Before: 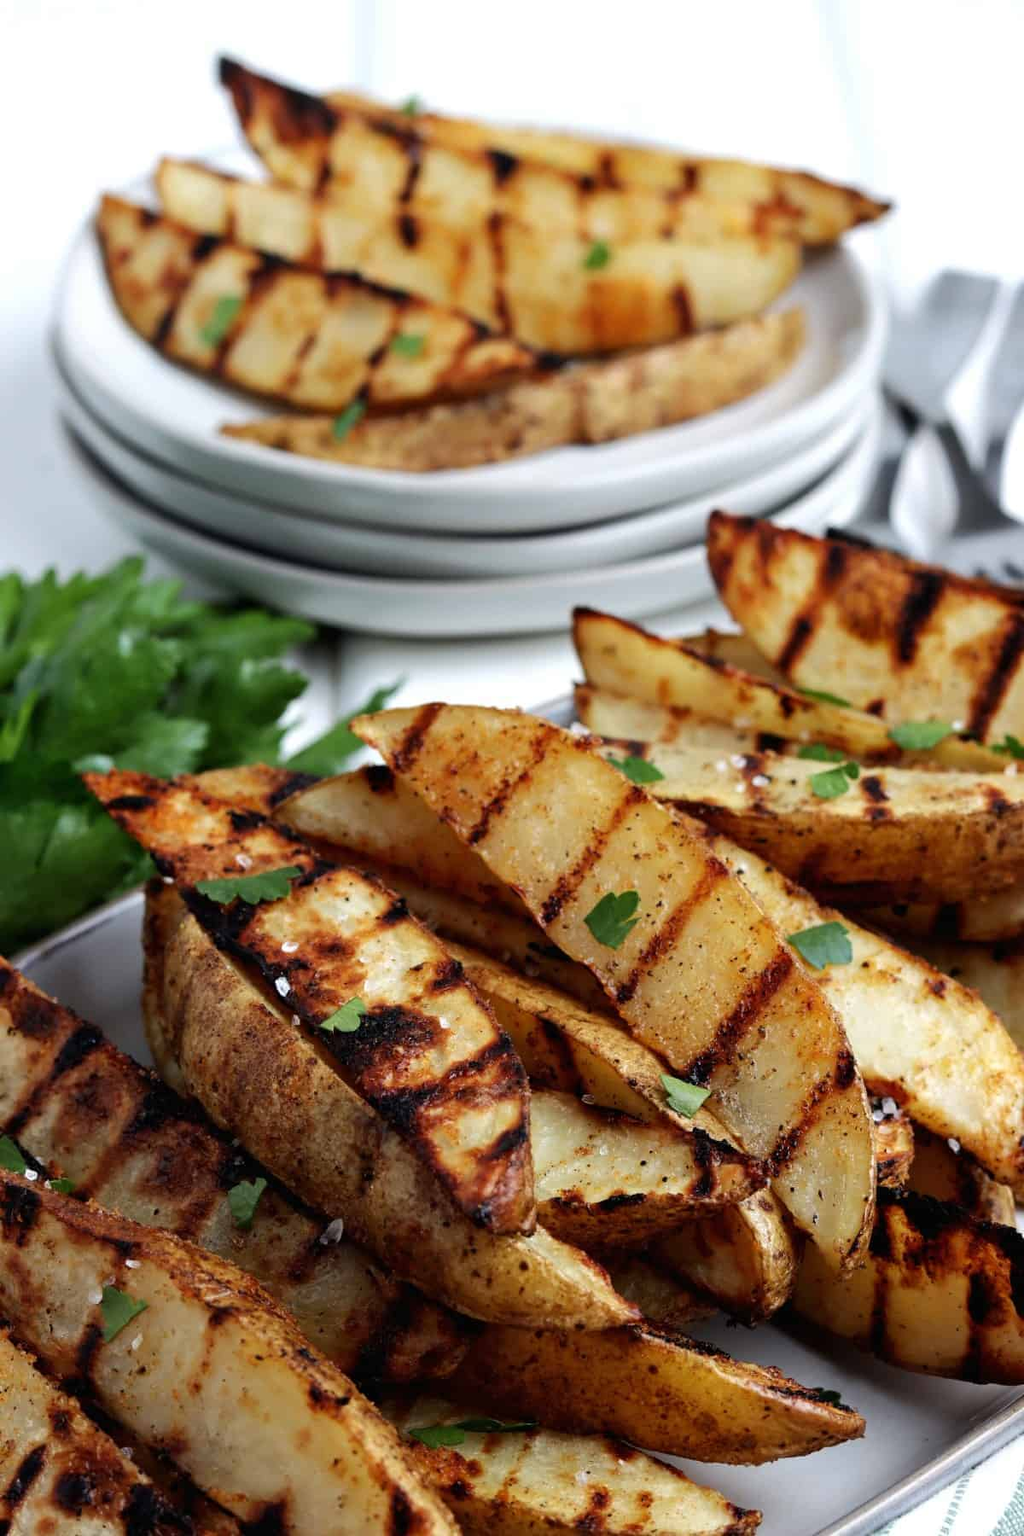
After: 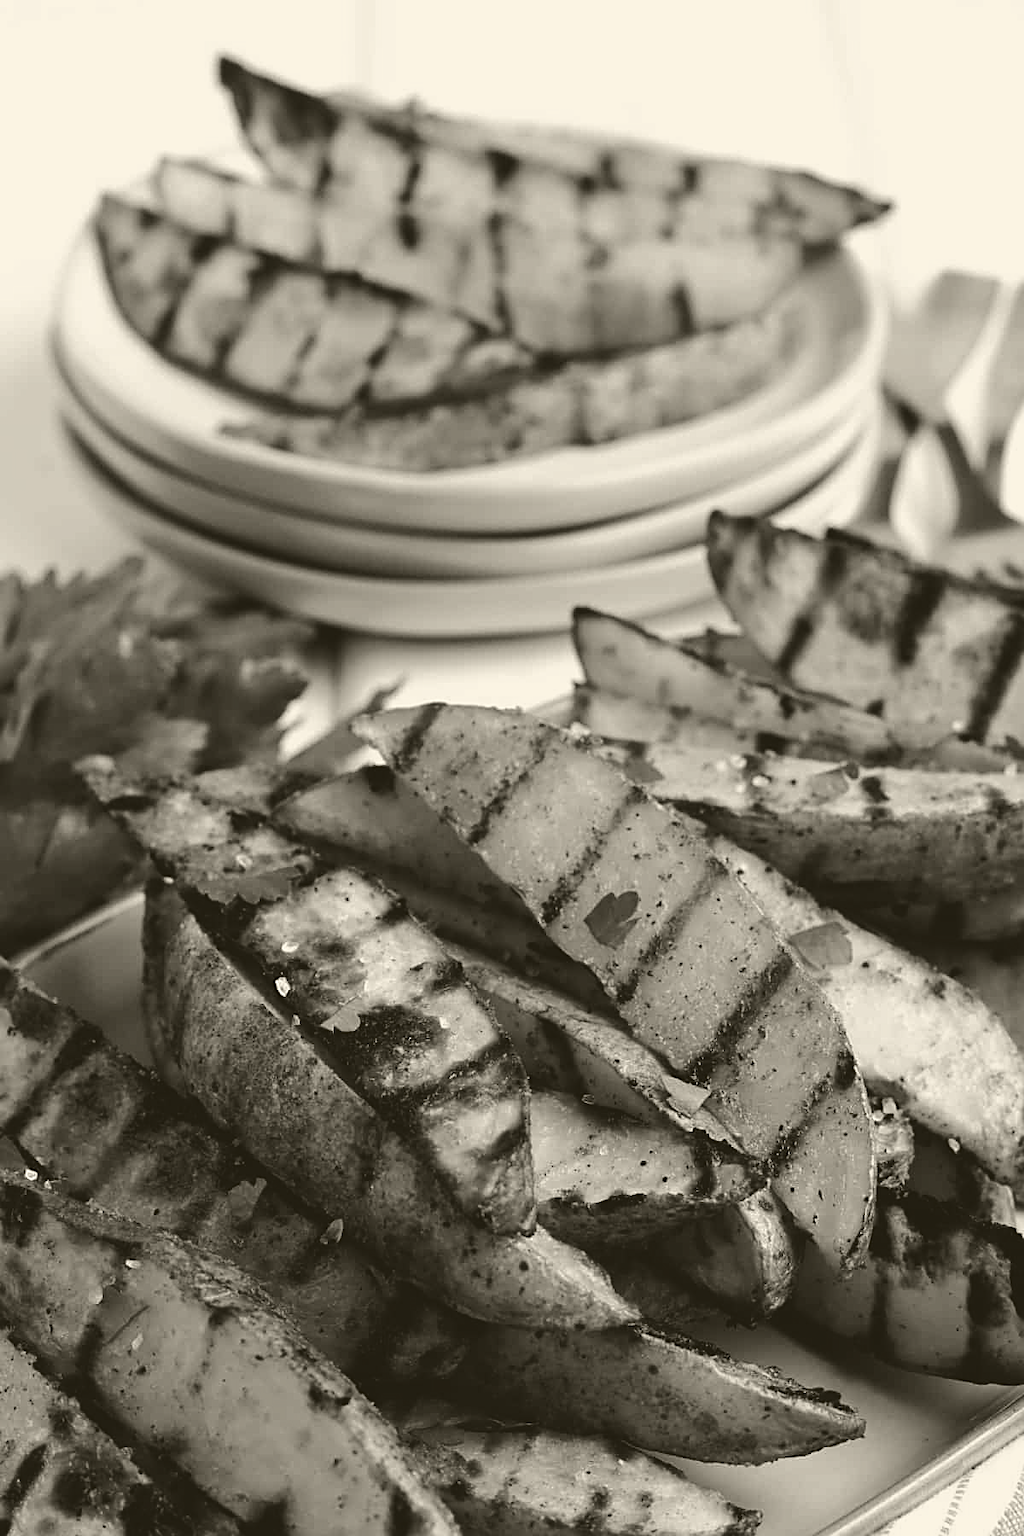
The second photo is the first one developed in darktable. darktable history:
exposure: exposure 0.6 EV, compensate highlight preservation false
sharpen: on, module defaults
colorize: hue 41.44°, saturation 22%, source mix 60%, lightness 10.61%
tone equalizer: -8 EV -0.75 EV, -7 EV -0.7 EV, -6 EV -0.6 EV, -5 EV -0.4 EV, -3 EV 0.4 EV, -2 EV 0.6 EV, -1 EV 0.7 EV, +0 EV 0.75 EV, edges refinement/feathering 500, mask exposure compensation -1.57 EV, preserve details no
